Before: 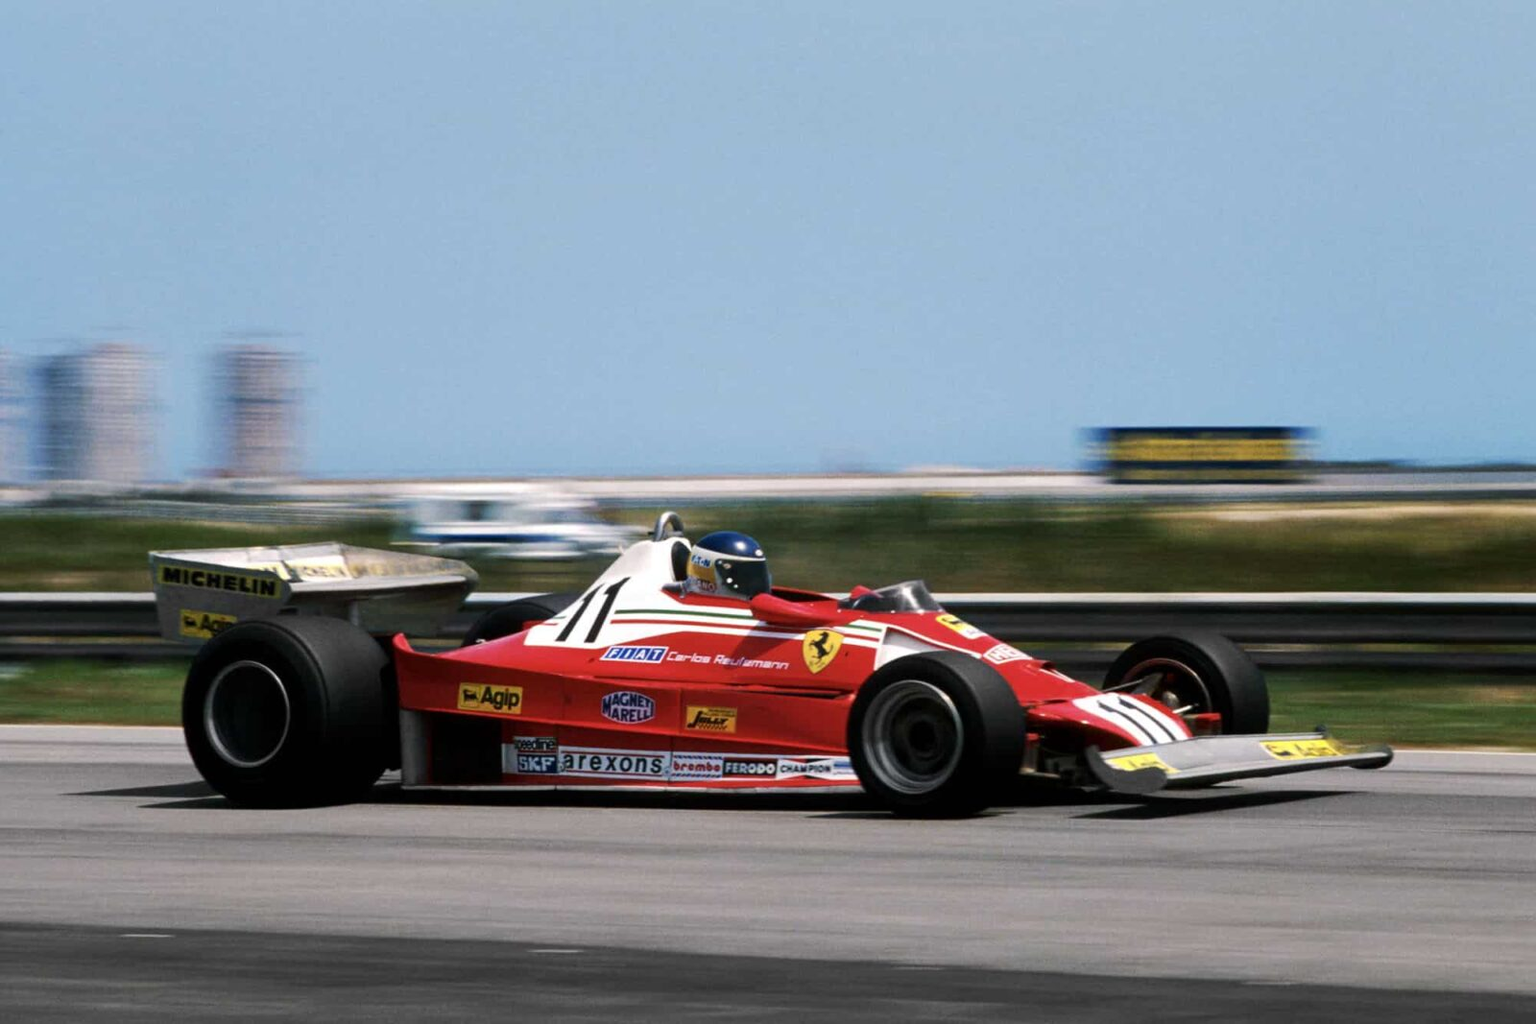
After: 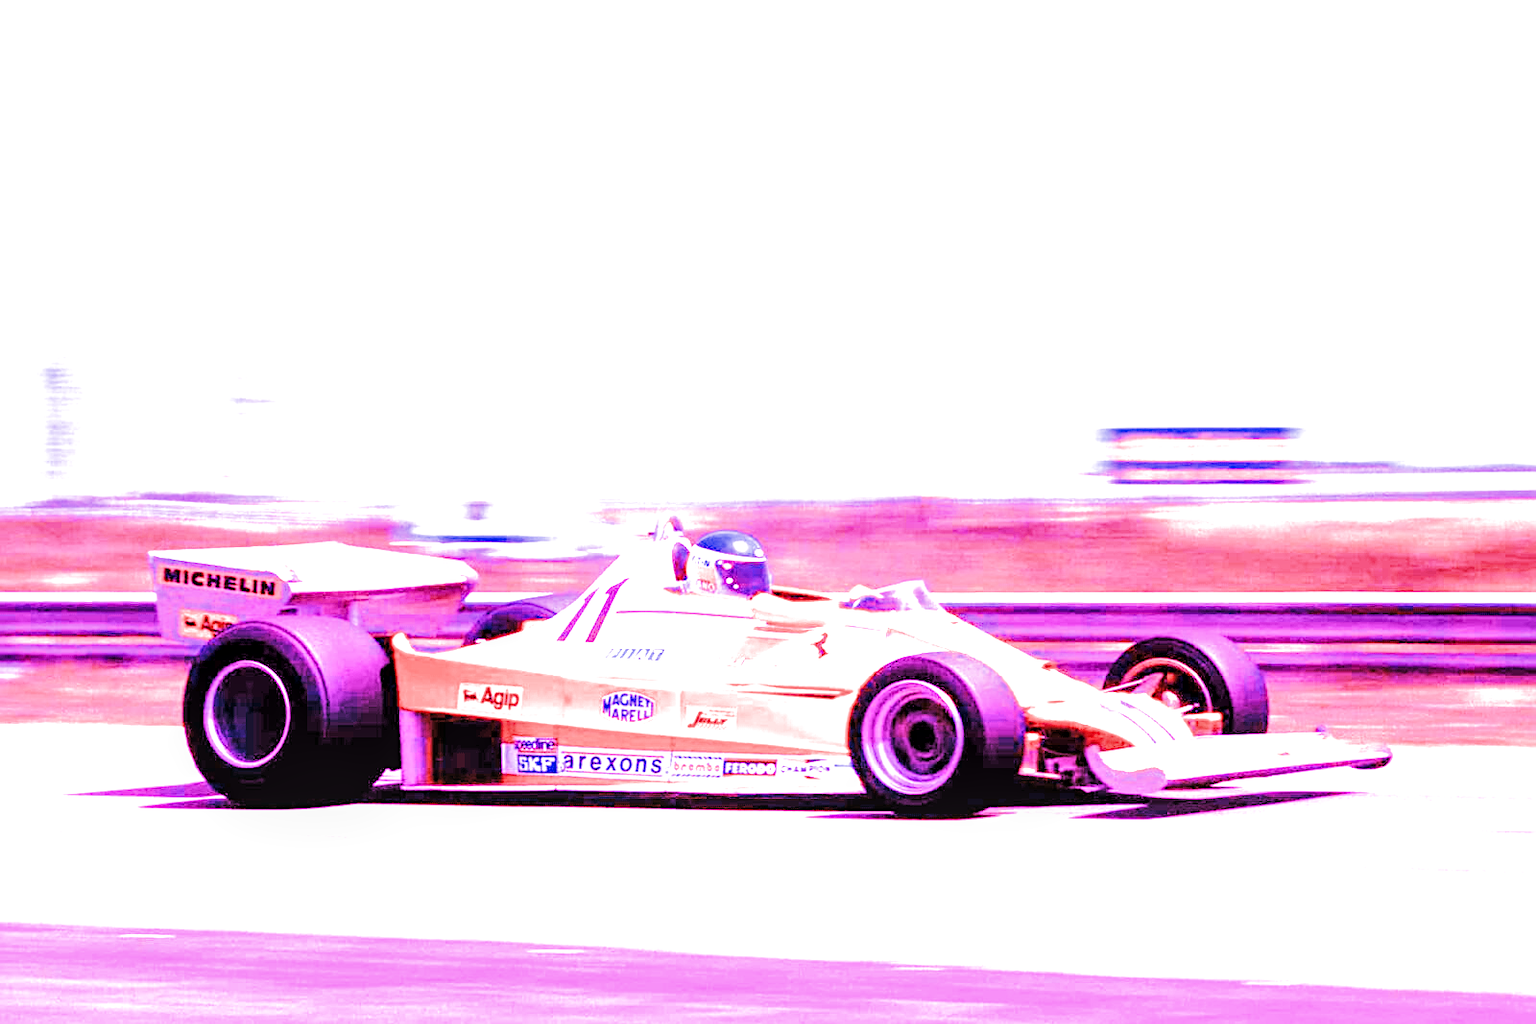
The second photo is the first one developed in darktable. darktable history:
filmic rgb: black relative exposure -6.98 EV, white relative exposure 5.63 EV, hardness 2.86
sharpen: amount 0.2
white balance: red 8, blue 8
velvia: on, module defaults
tone equalizer: on, module defaults
exposure: black level correction -0.005, exposure 1 EV, compensate highlight preservation false
local contrast: highlights 83%, shadows 81%
